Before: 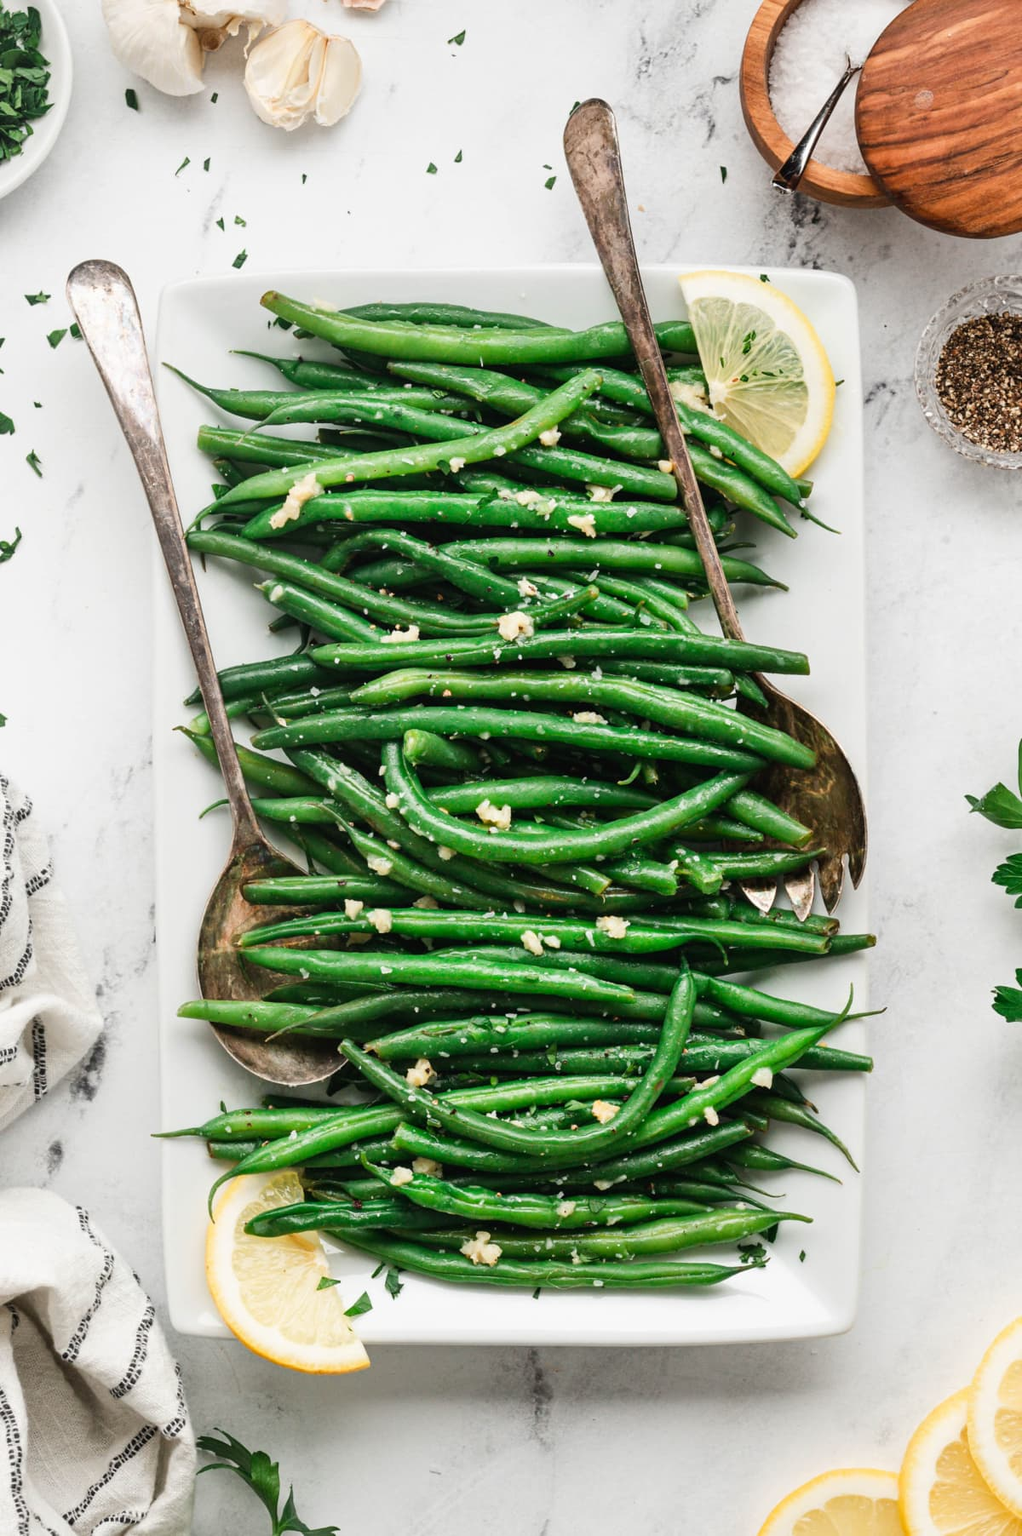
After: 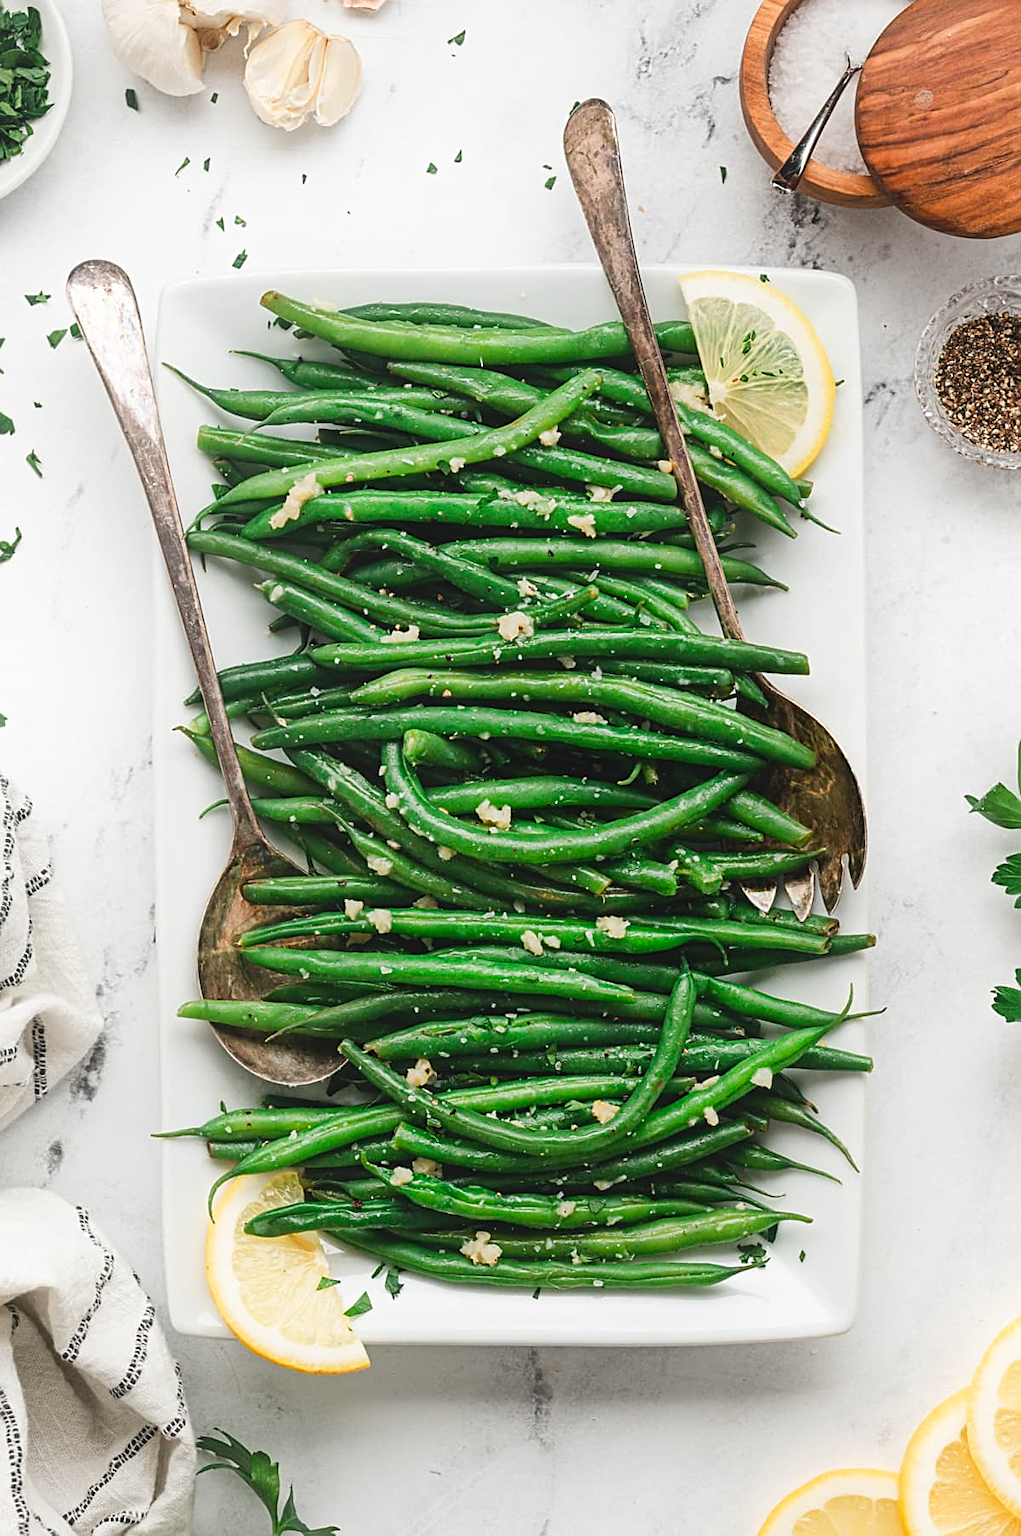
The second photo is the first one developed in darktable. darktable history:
sharpen: on, module defaults
levels: levels [0.016, 0.492, 0.969]
contrast equalizer: y [[0.439, 0.44, 0.442, 0.457, 0.493, 0.498], [0.5 ×6], [0.5 ×6], [0 ×6], [0 ×6]]
